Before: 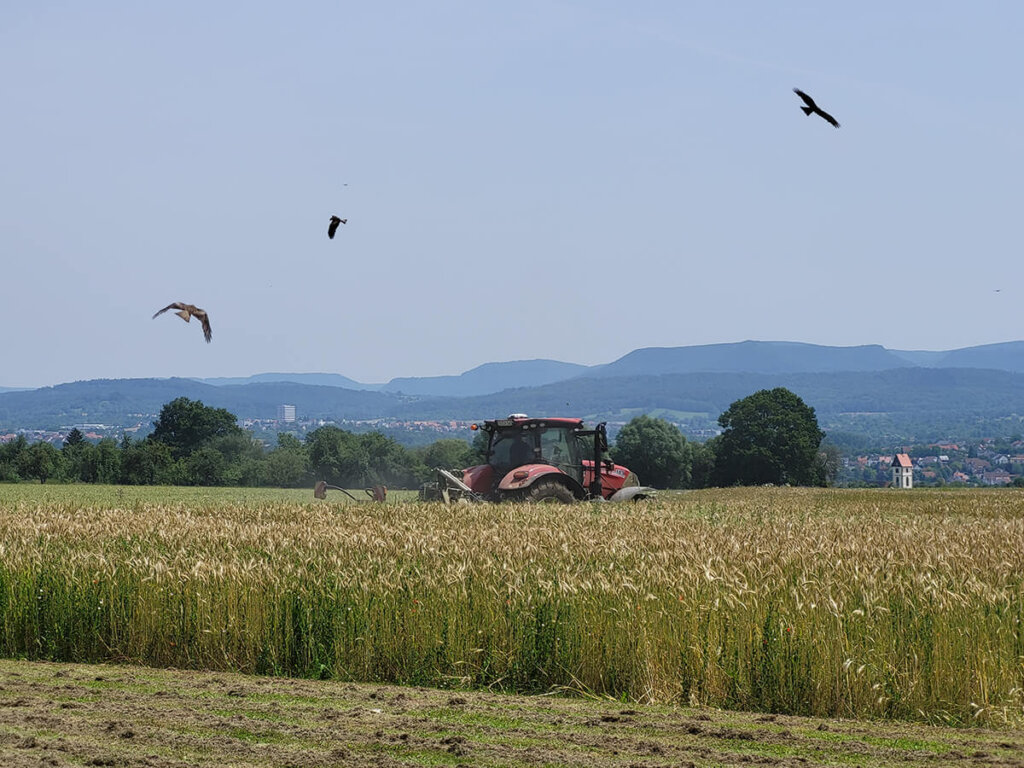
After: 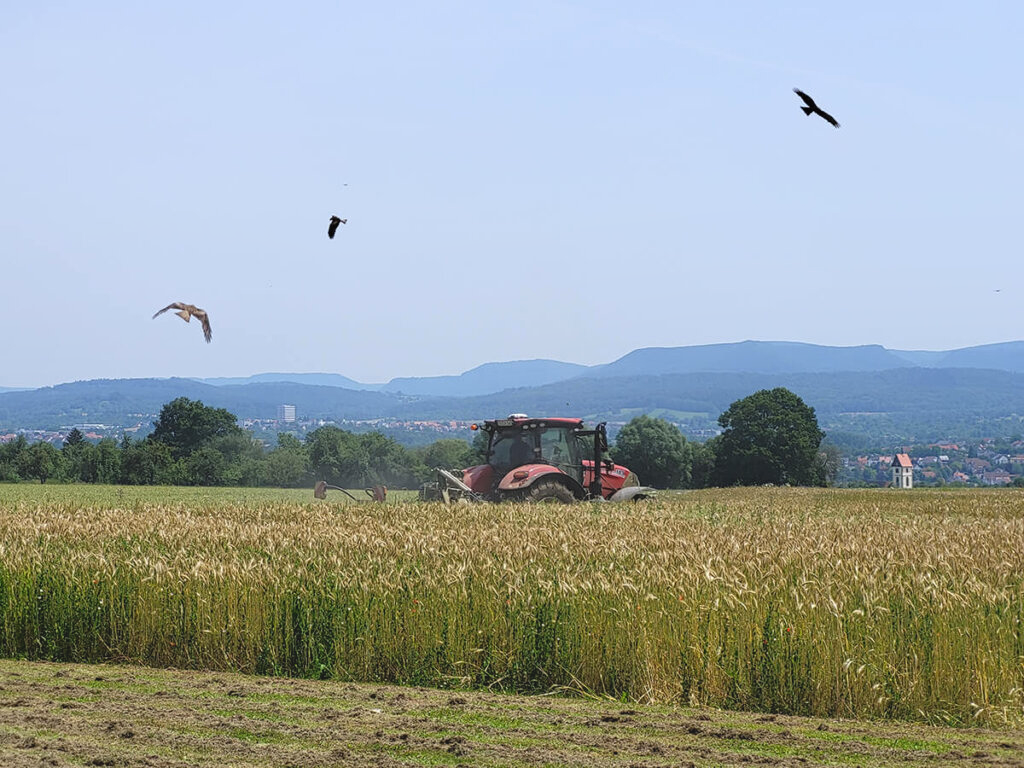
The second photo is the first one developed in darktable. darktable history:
contrast equalizer: y [[0.439, 0.44, 0.442, 0.457, 0.493, 0.498], [0.5 ×6], [0.5 ×6], [0 ×6], [0 ×6]]
tone equalizer: -8 EV -0.444 EV, -7 EV -0.409 EV, -6 EV -0.36 EV, -5 EV -0.235 EV, -3 EV 0.207 EV, -2 EV 0.324 EV, -1 EV 0.386 EV, +0 EV 0.409 EV
